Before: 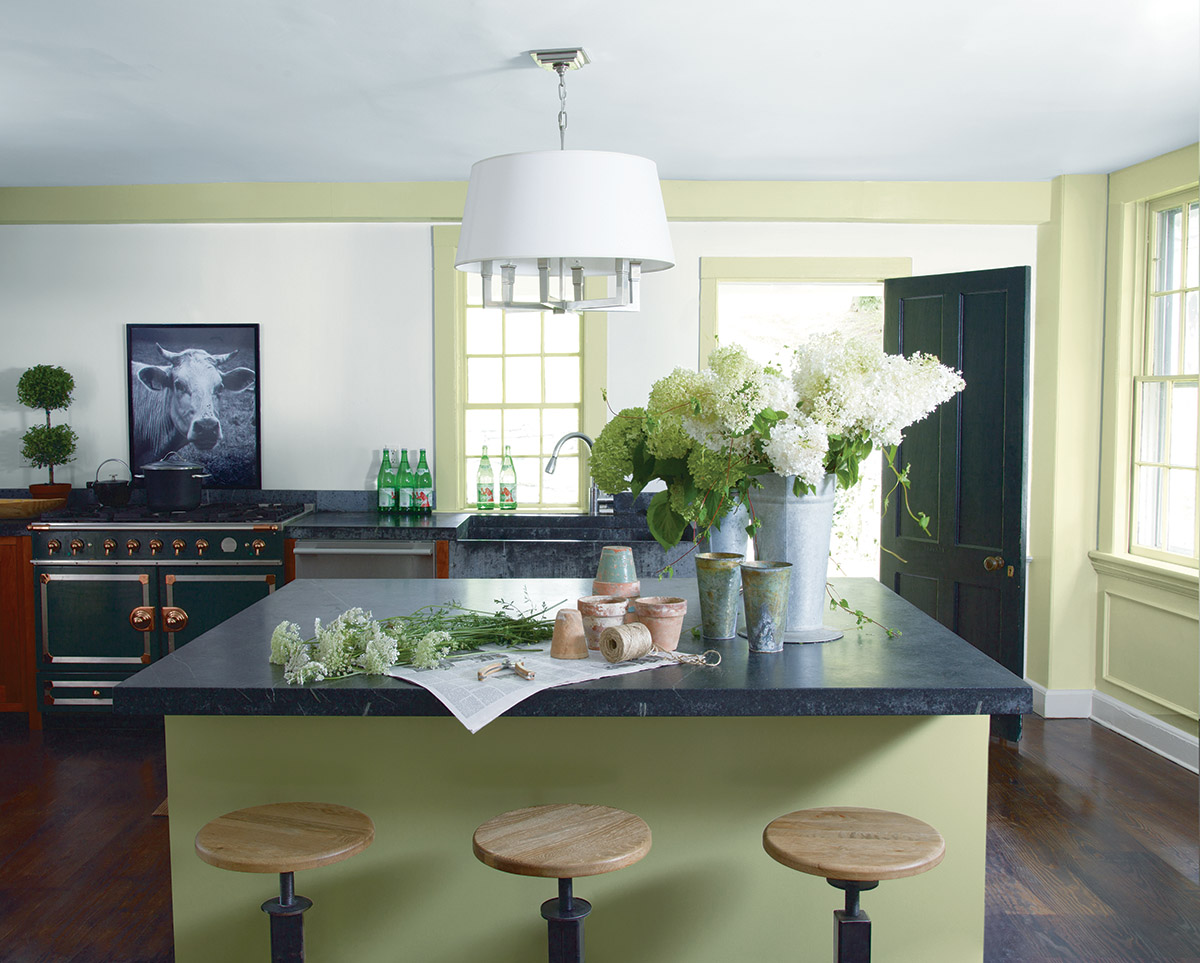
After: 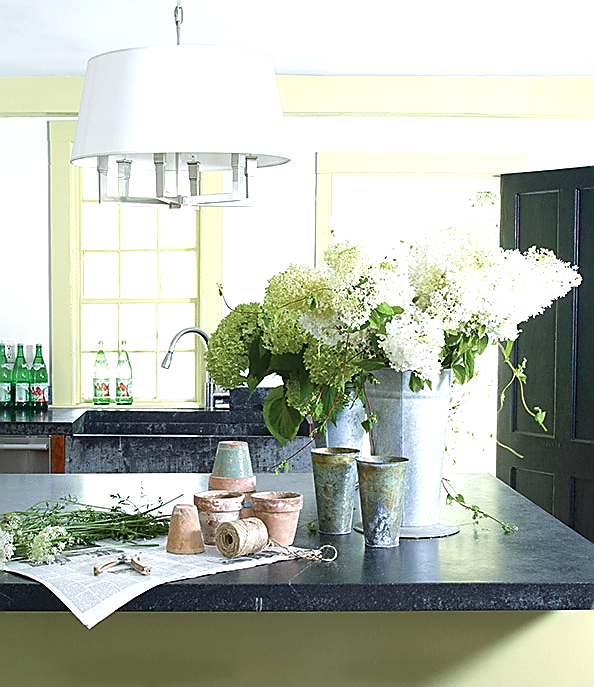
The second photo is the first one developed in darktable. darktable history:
tone equalizer: -8 EV -0.417 EV, -7 EV -0.389 EV, -6 EV -0.333 EV, -5 EV -0.222 EV, -3 EV 0.222 EV, -2 EV 0.333 EV, -1 EV 0.389 EV, +0 EV 0.417 EV, edges refinement/feathering 500, mask exposure compensation -1.57 EV, preserve details no
sharpen: radius 1.4, amount 1.25, threshold 0.7
crop: left 32.075%, top 10.976%, right 18.355%, bottom 17.596%
exposure: exposure 0.2 EV, compensate highlight preservation false
